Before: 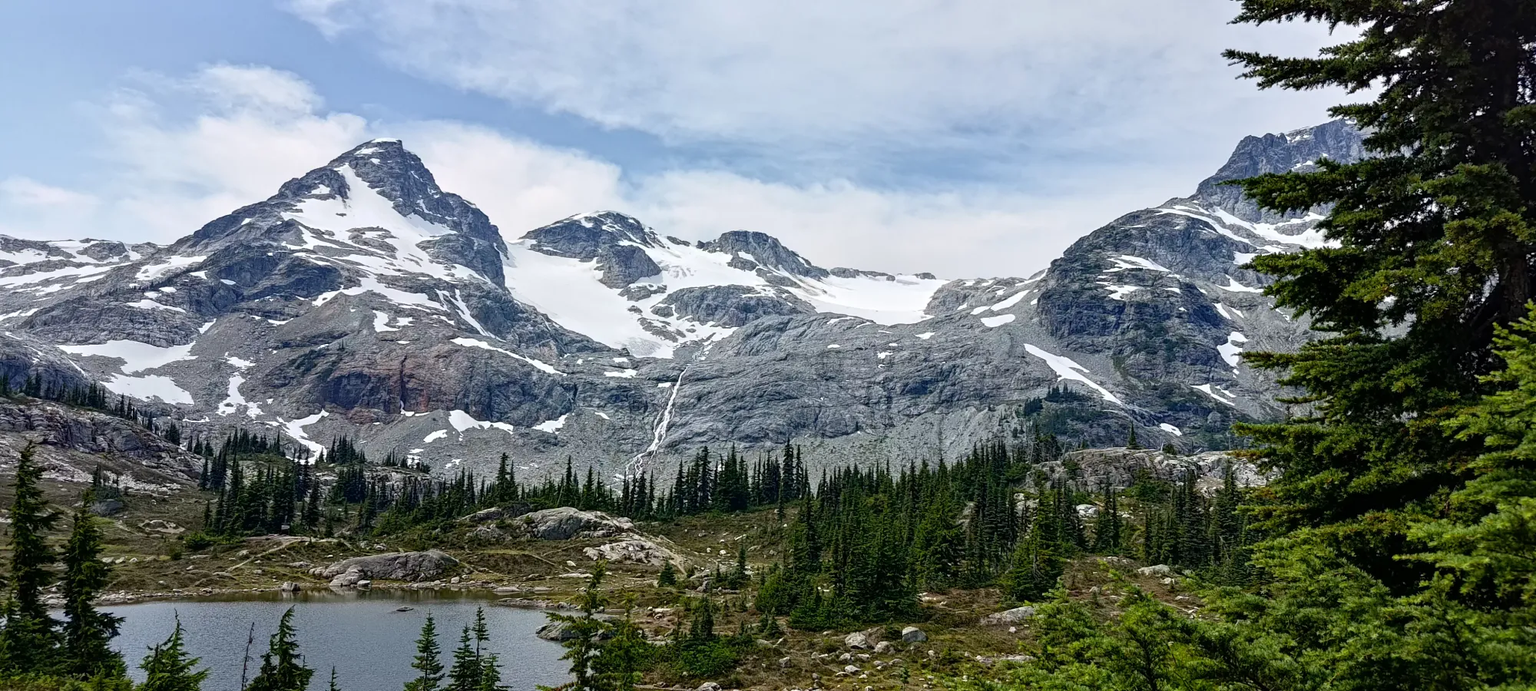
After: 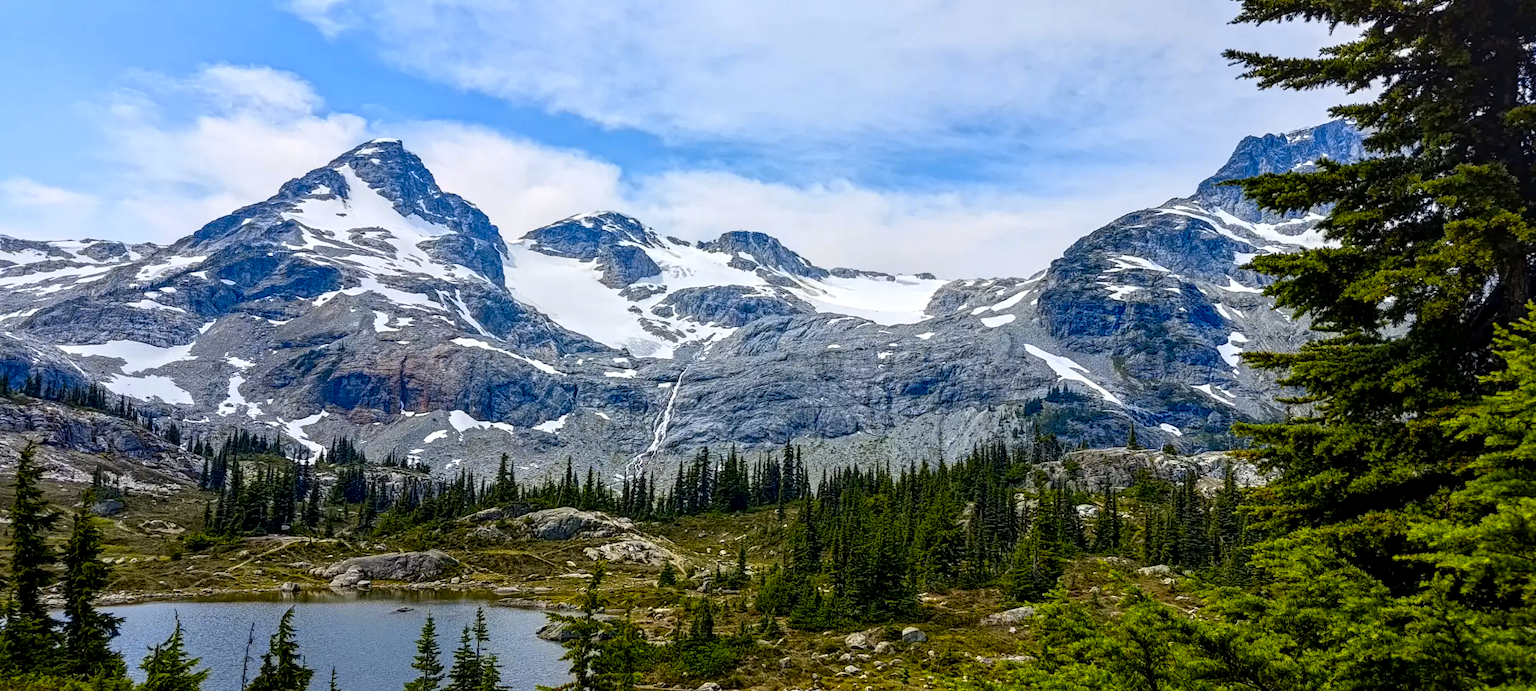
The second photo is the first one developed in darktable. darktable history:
color contrast: green-magenta contrast 1.12, blue-yellow contrast 1.95, unbound 0
color zones: curves: ch1 [(0, 0.469) (0.01, 0.469) (0.12, 0.446) (0.248, 0.469) (0.5, 0.5) (0.748, 0.5) (0.99, 0.469) (1, 0.469)]
local contrast: on, module defaults
